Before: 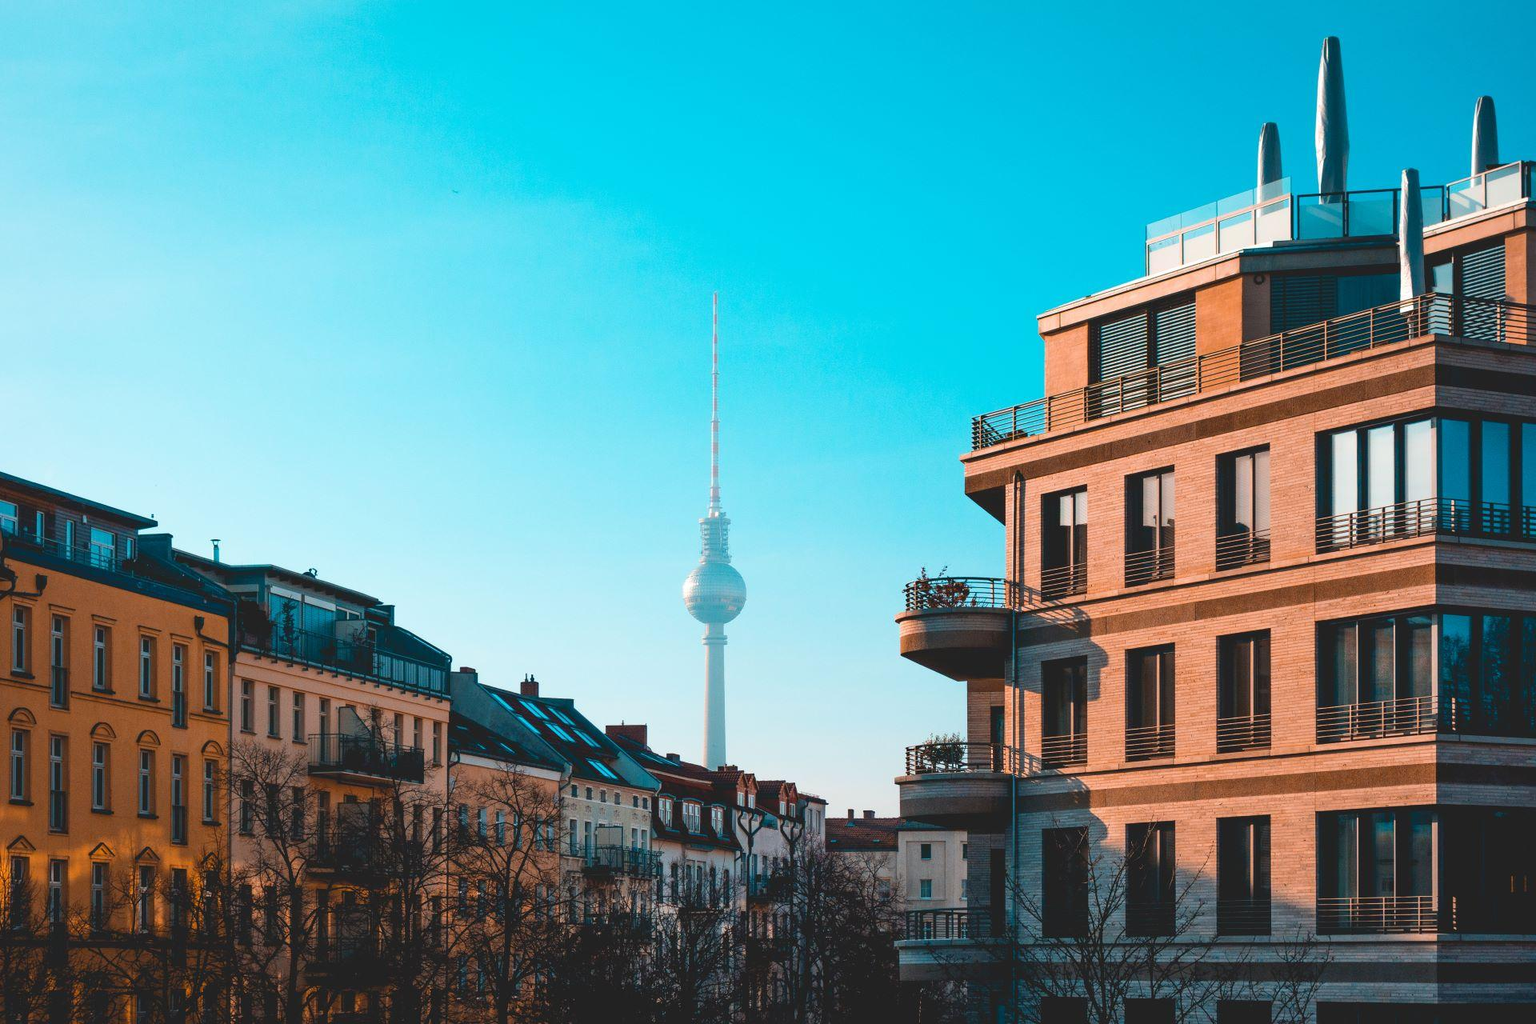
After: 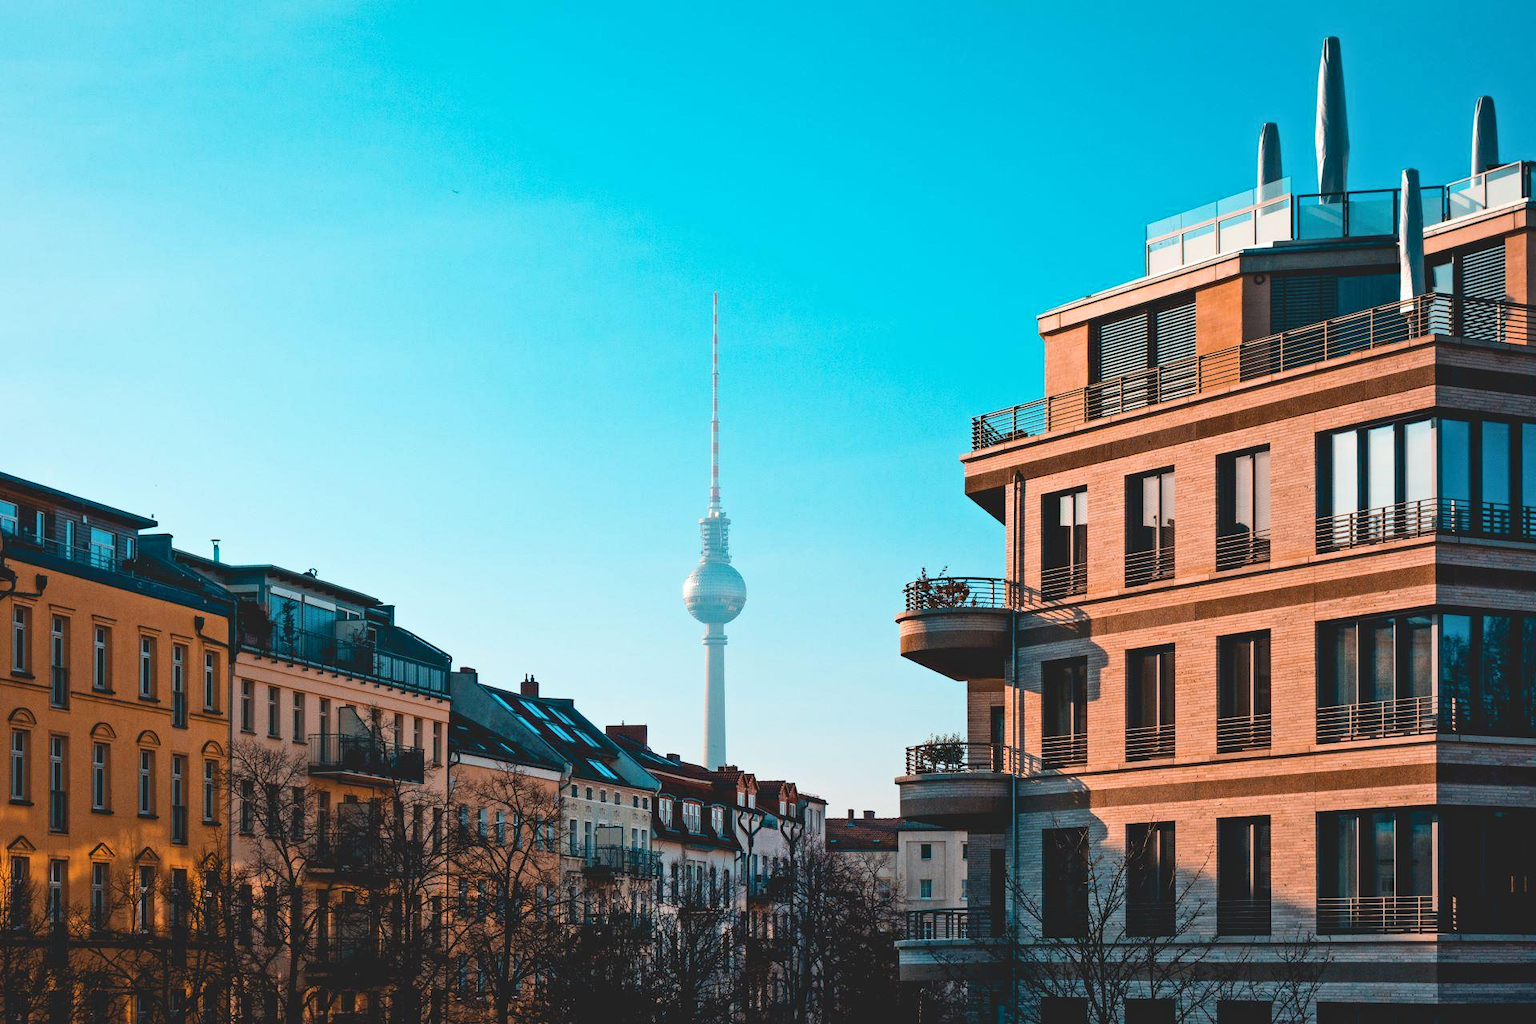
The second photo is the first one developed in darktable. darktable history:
highpass: on, module defaults | blend: blend mode softlight, opacity 50%; mask: uniform (no mask)
